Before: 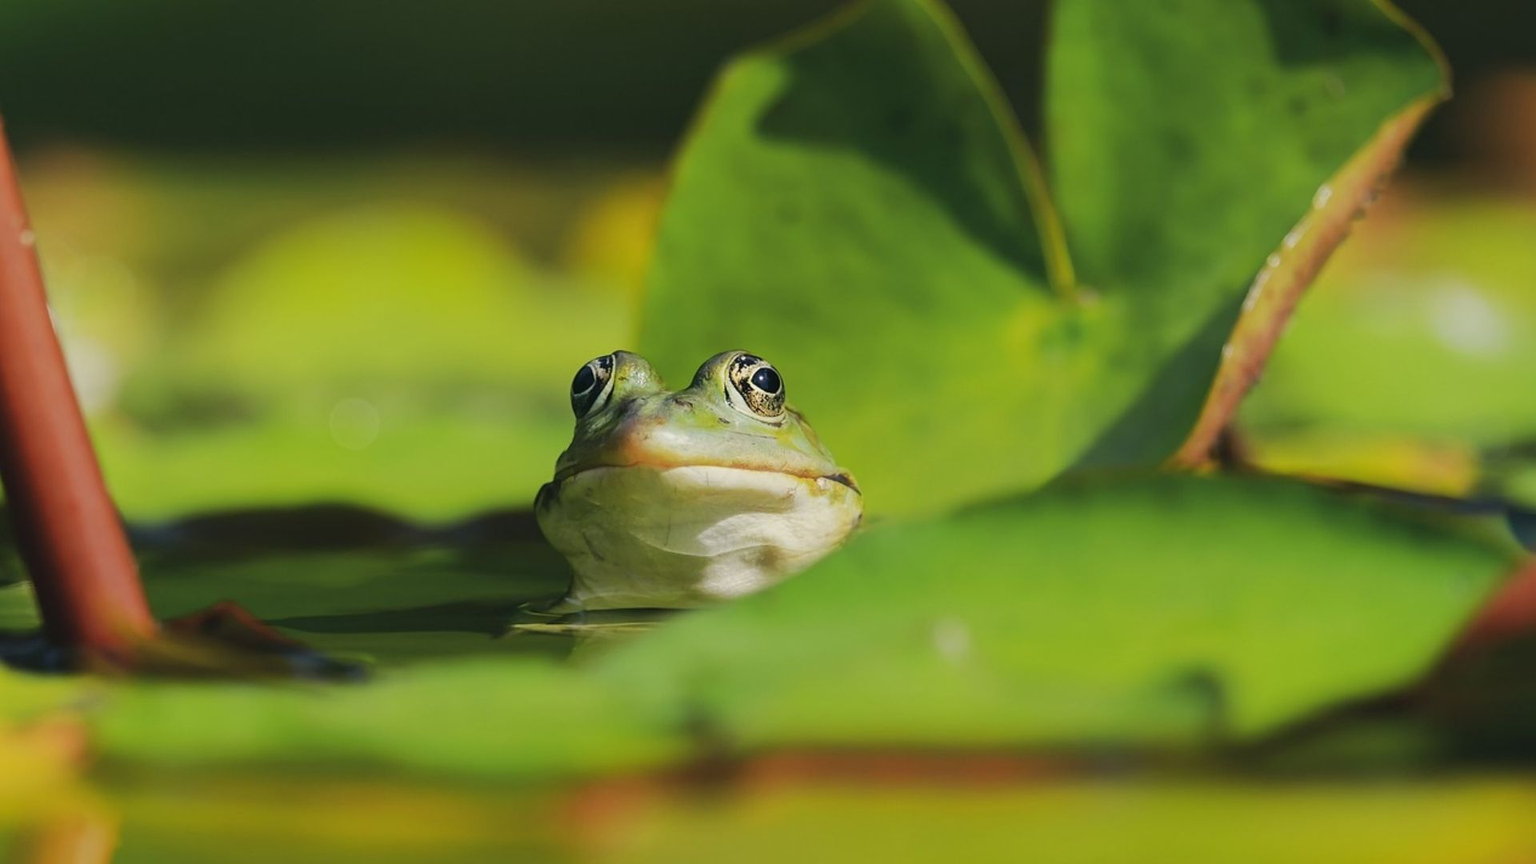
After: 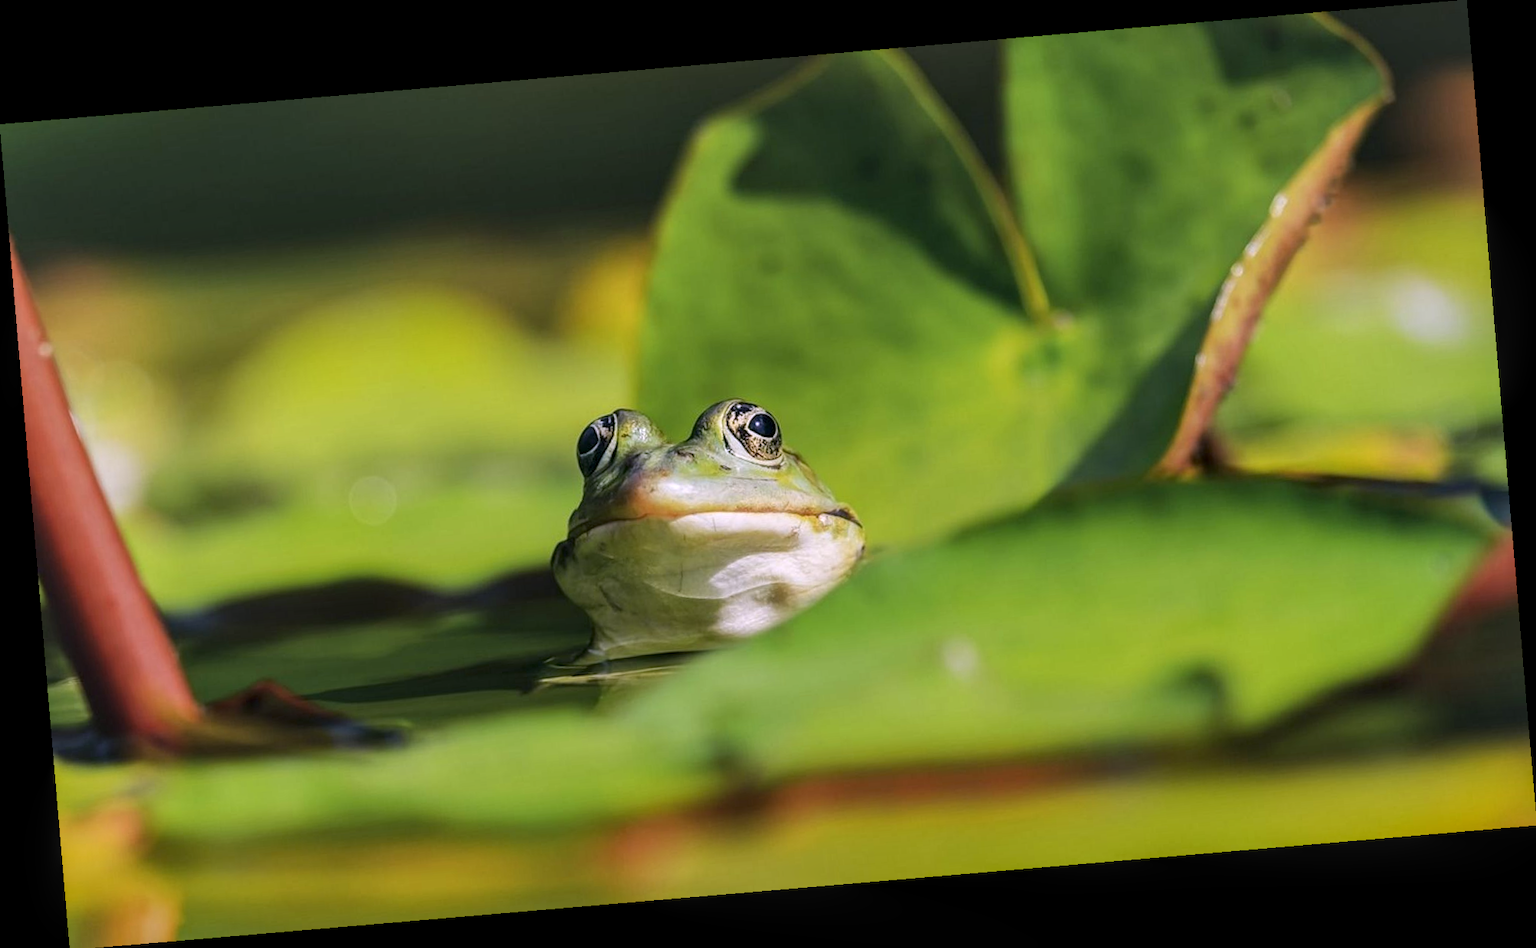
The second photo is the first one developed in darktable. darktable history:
local contrast: highlights 61%, detail 143%, midtone range 0.428
rotate and perspective: rotation -4.86°, automatic cropping off
white balance: red 1.042, blue 1.17
